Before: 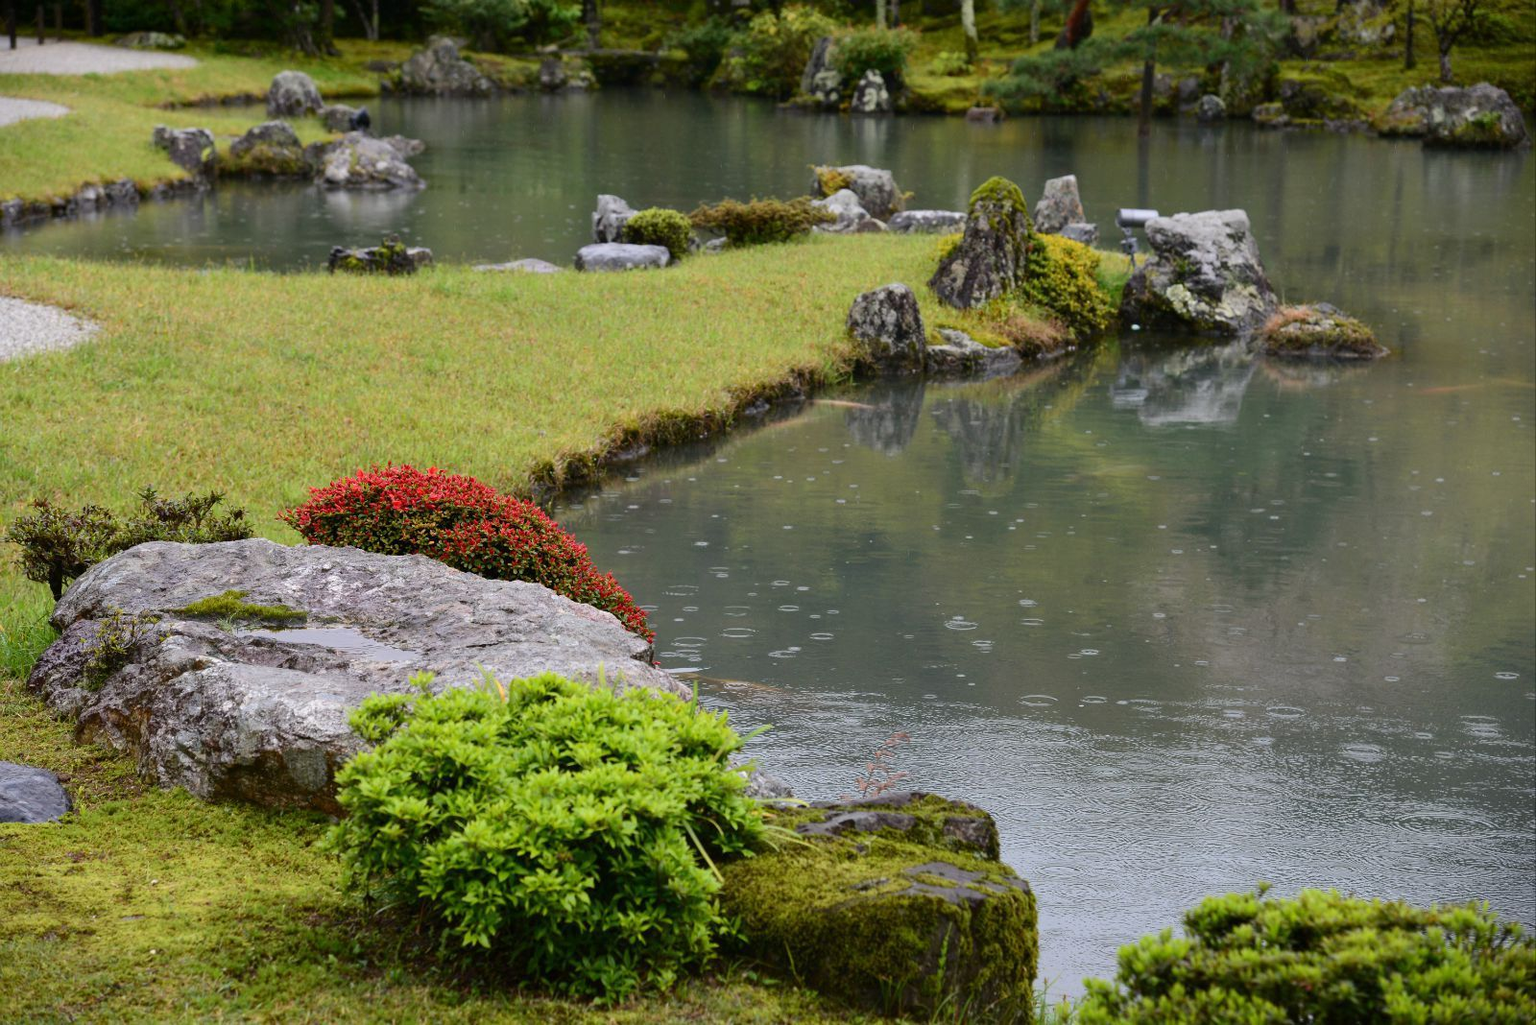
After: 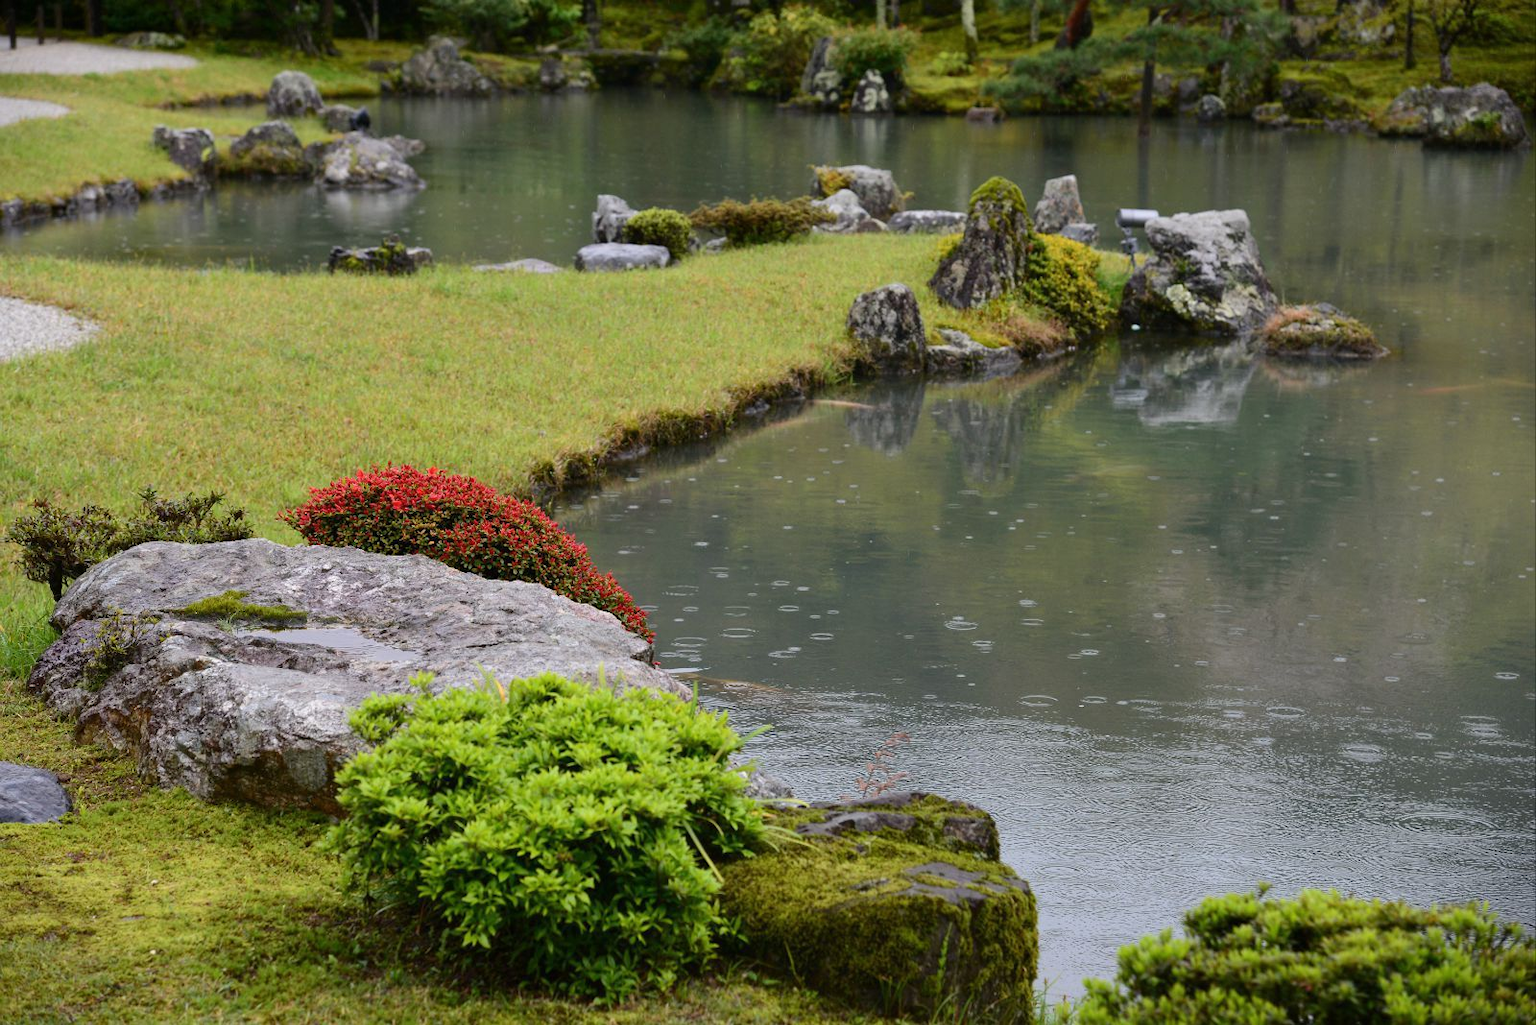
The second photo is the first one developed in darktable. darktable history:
color balance rgb: on, module defaults
exposure: exposure -0.01 EV, compensate highlight preservation false
